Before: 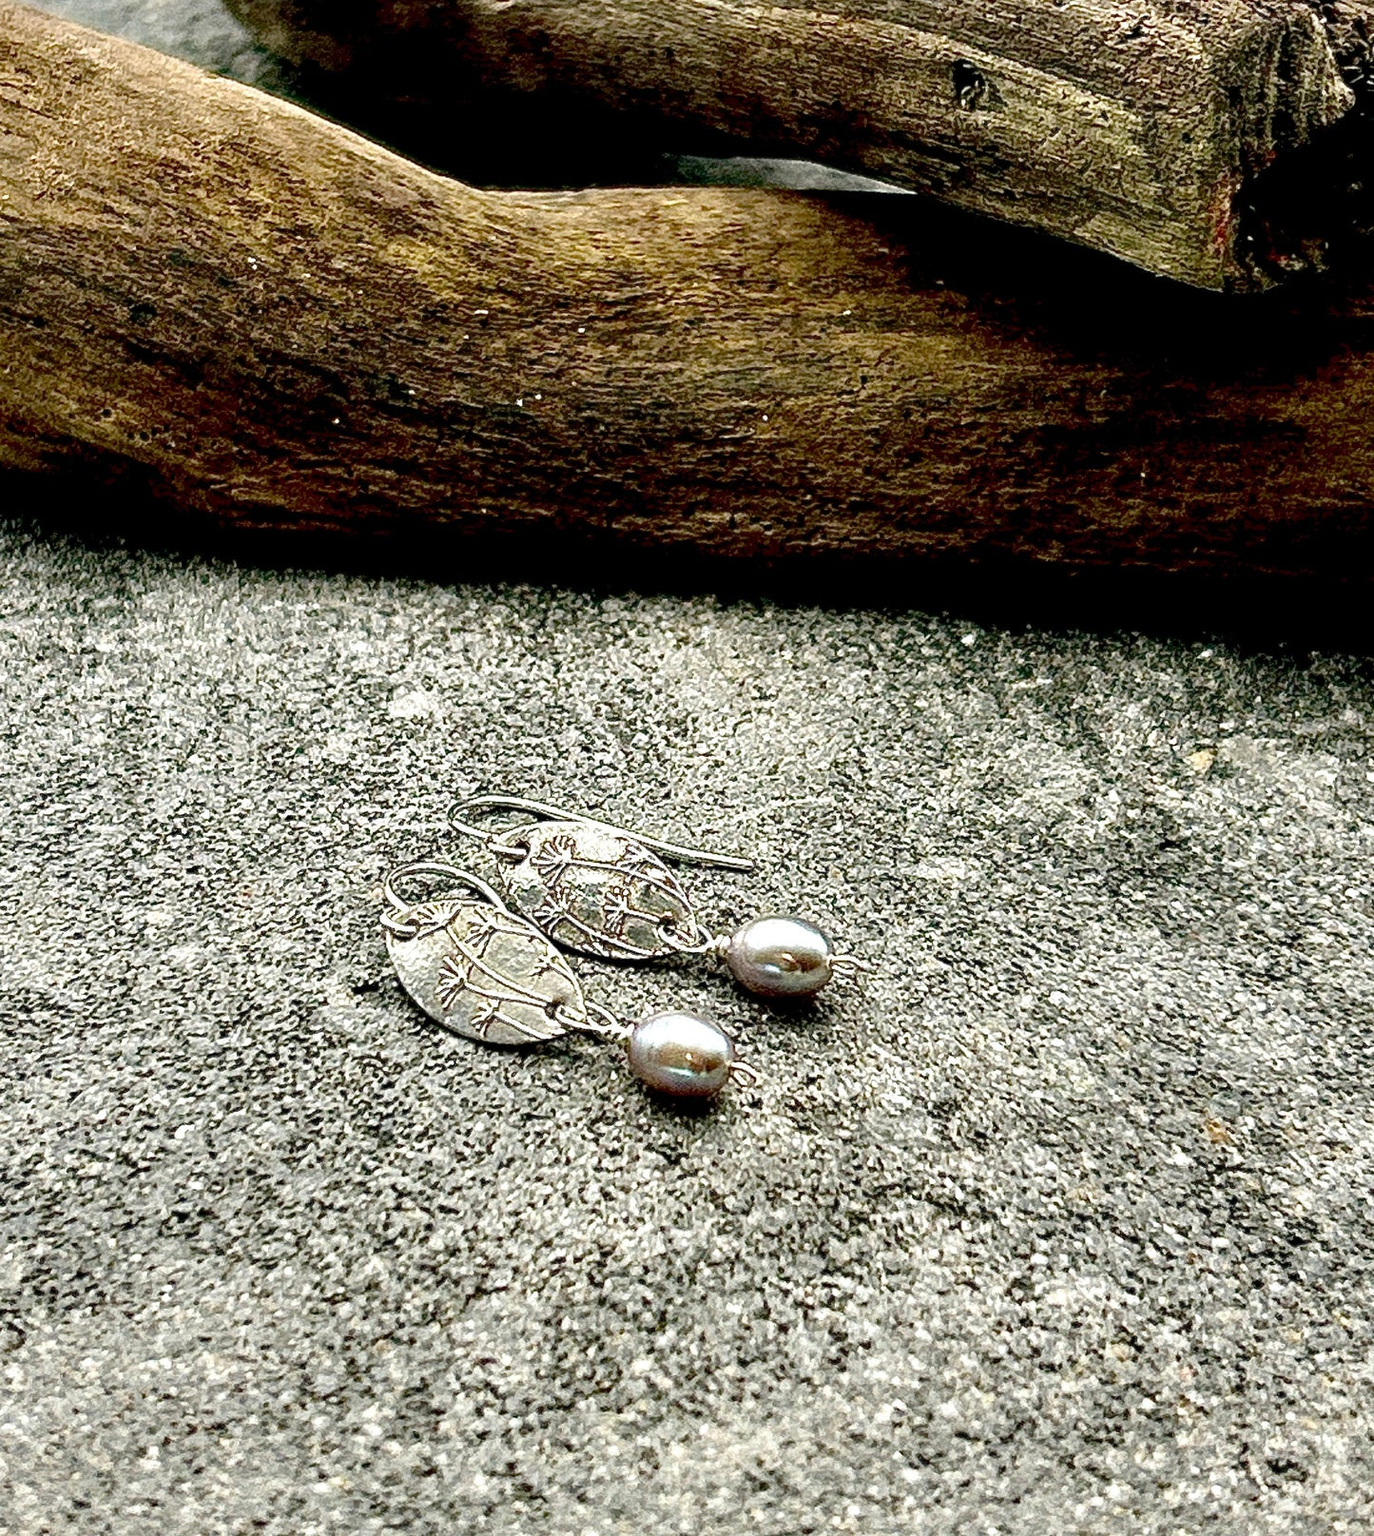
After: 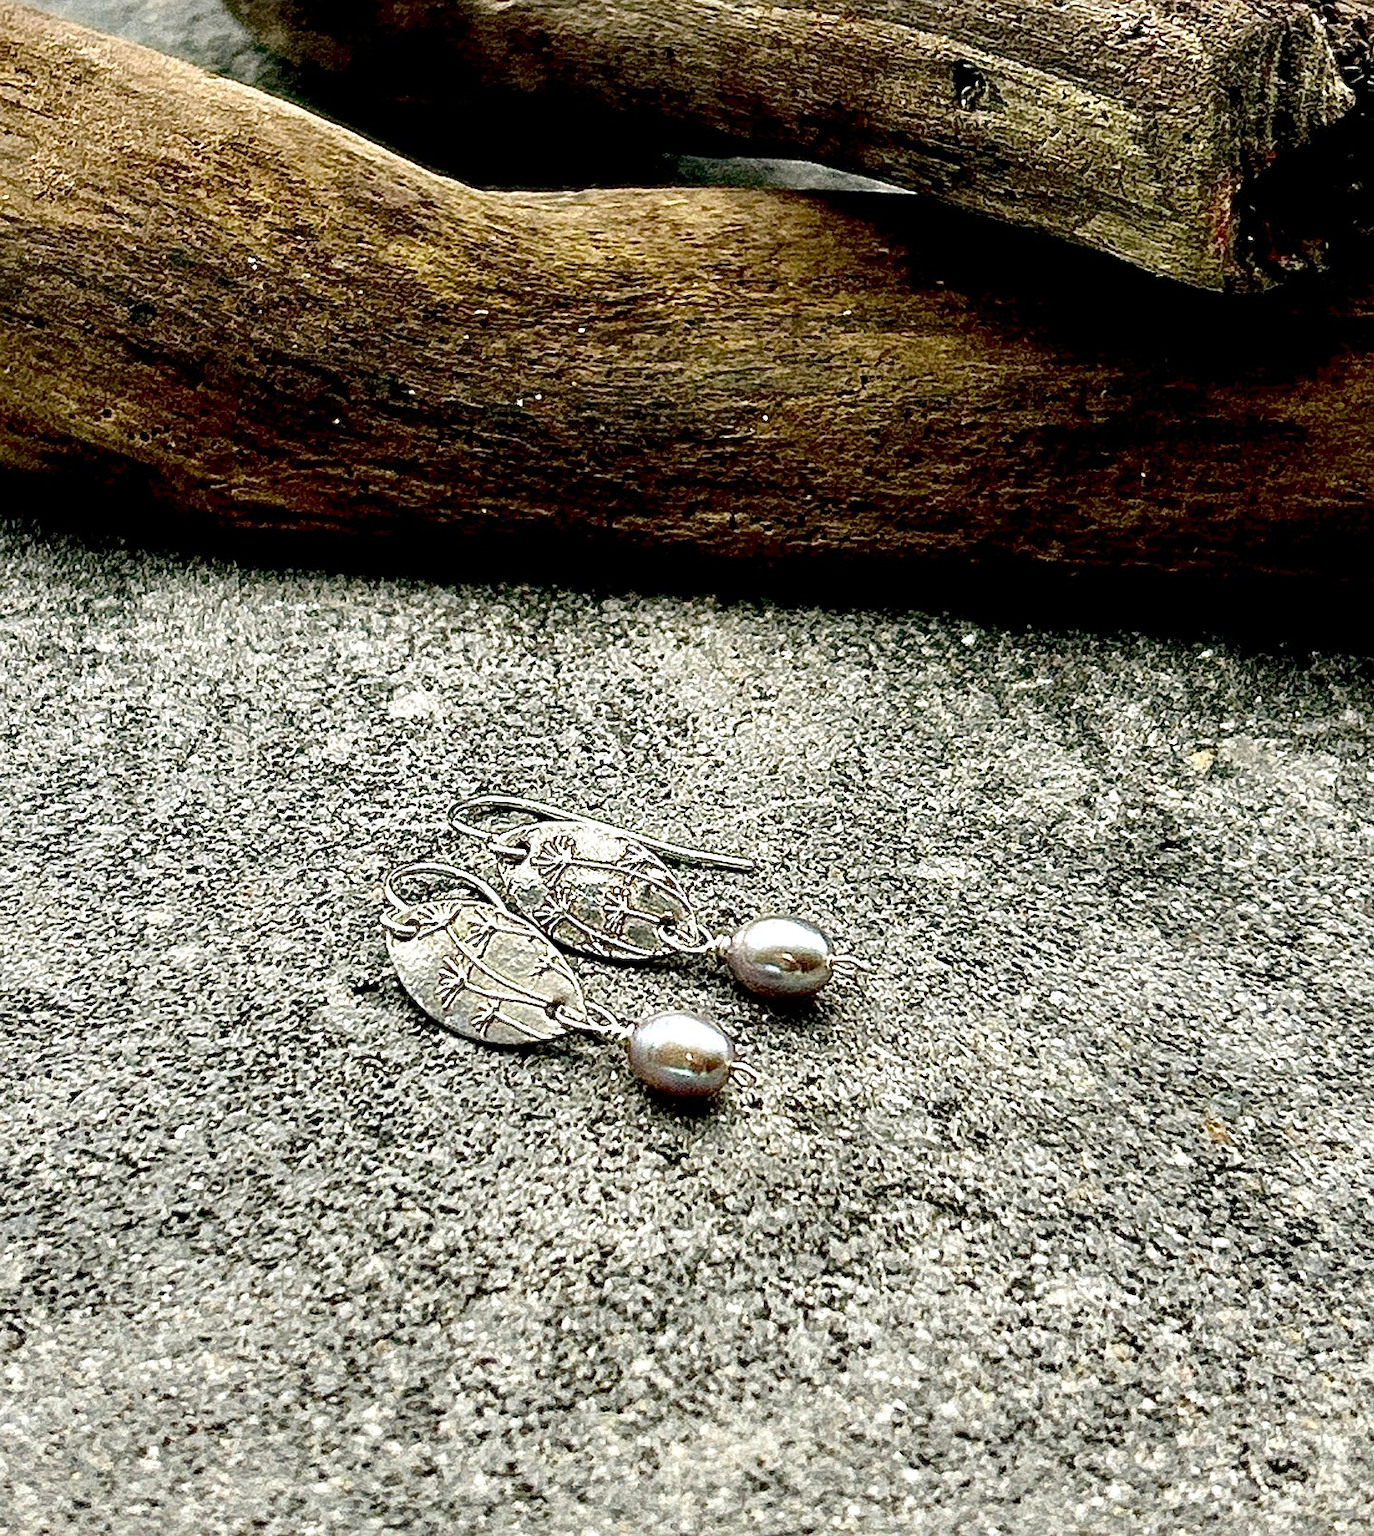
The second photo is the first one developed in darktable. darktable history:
contrast brightness saturation: contrast 0.073
sharpen: amount 0.213
